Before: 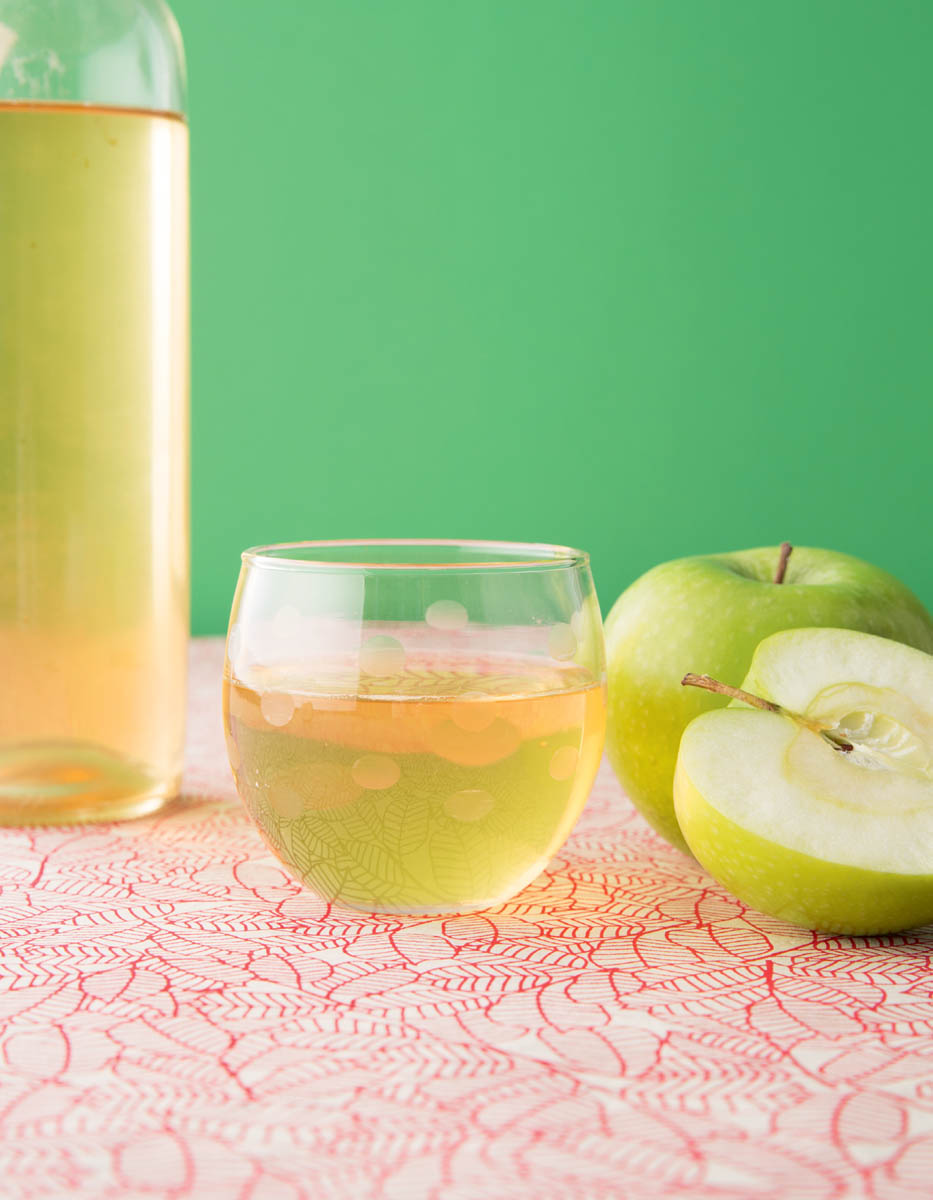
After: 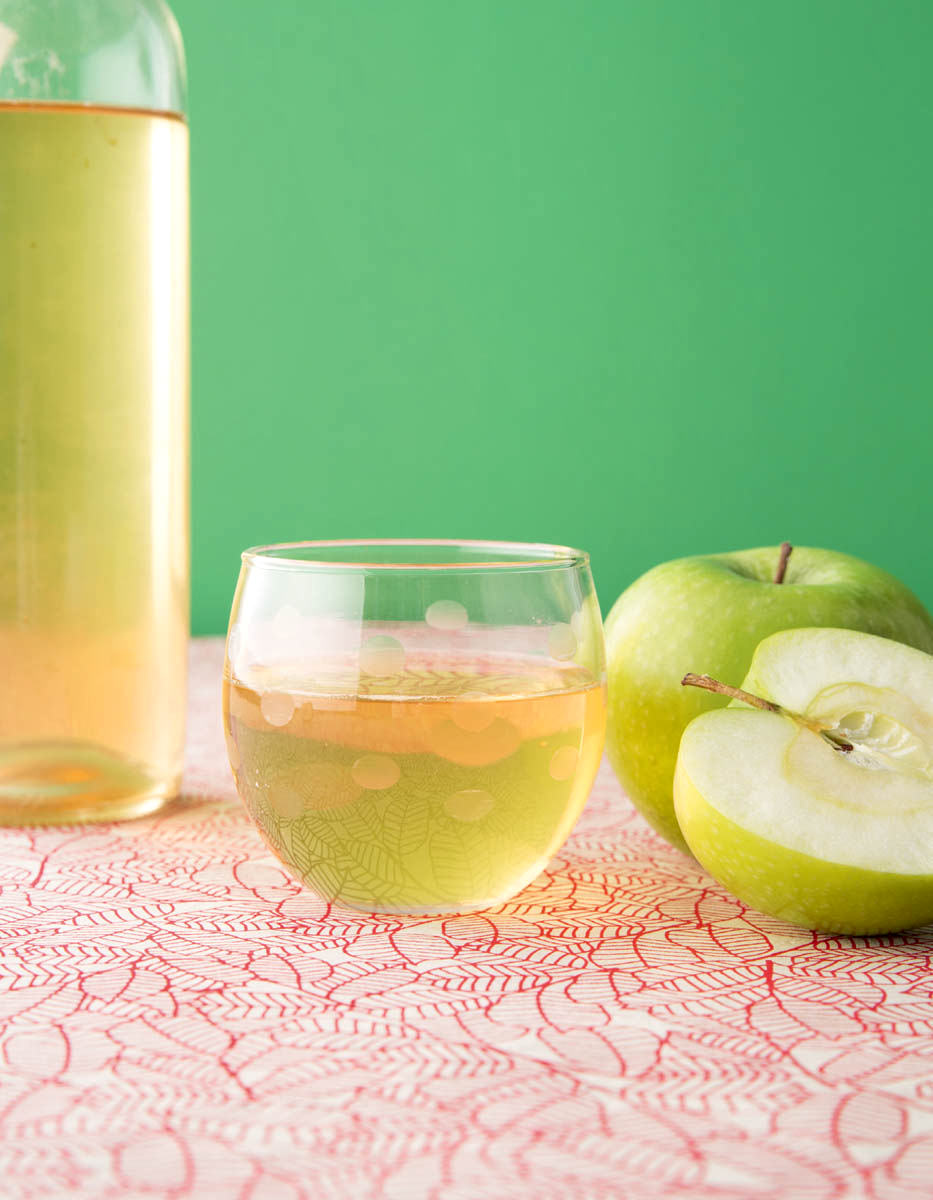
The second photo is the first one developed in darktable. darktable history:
local contrast: on, module defaults
rotate and perspective: crop left 0, crop top 0
